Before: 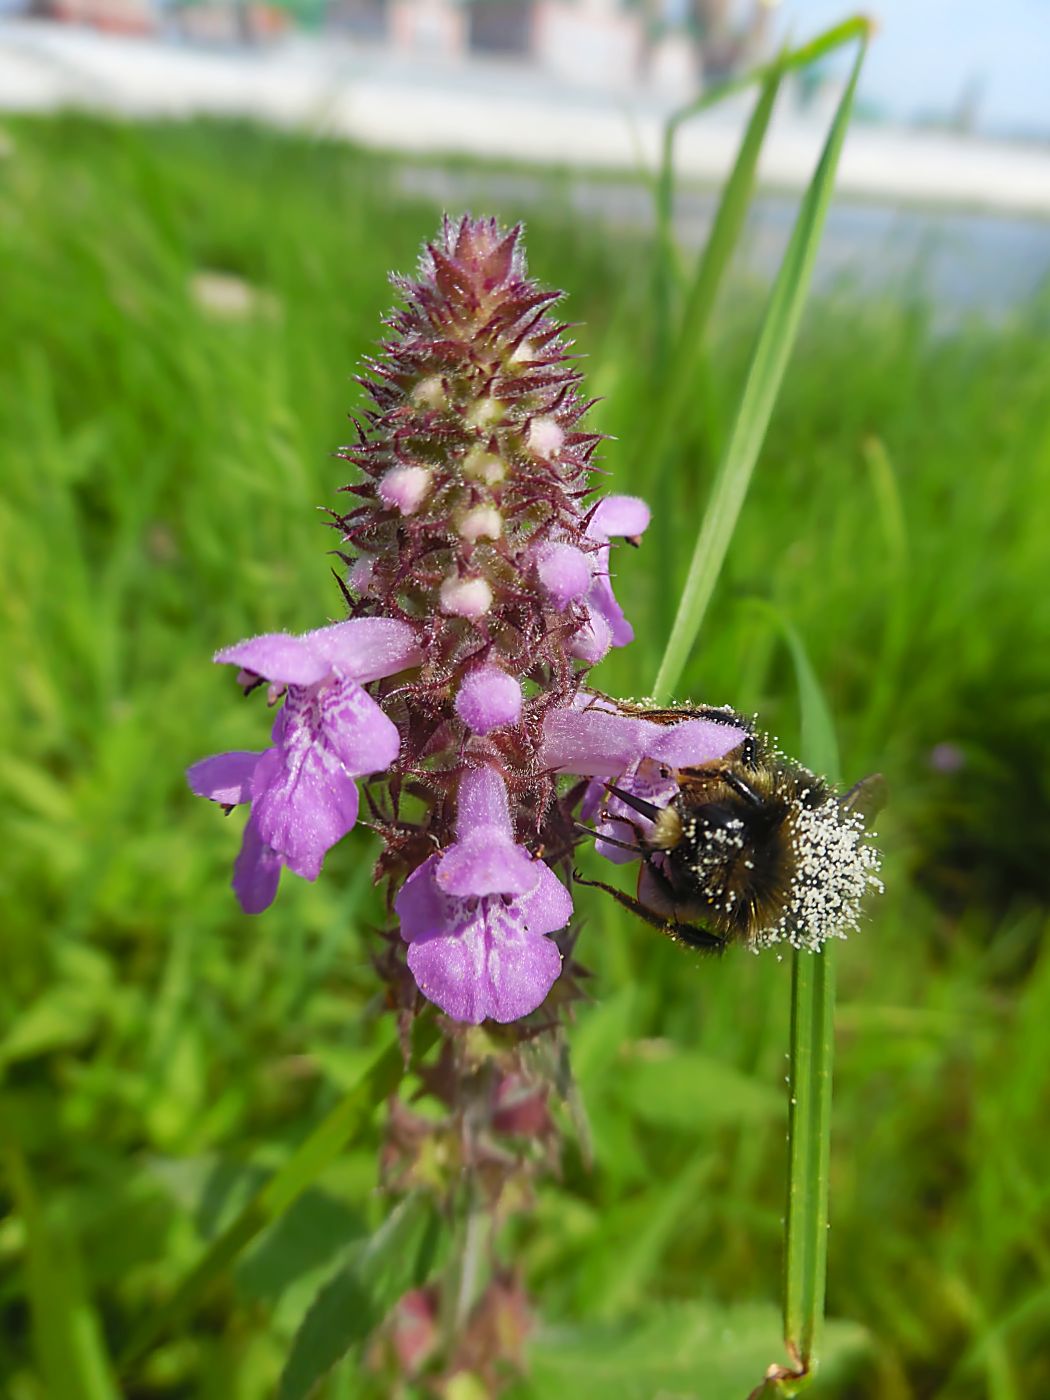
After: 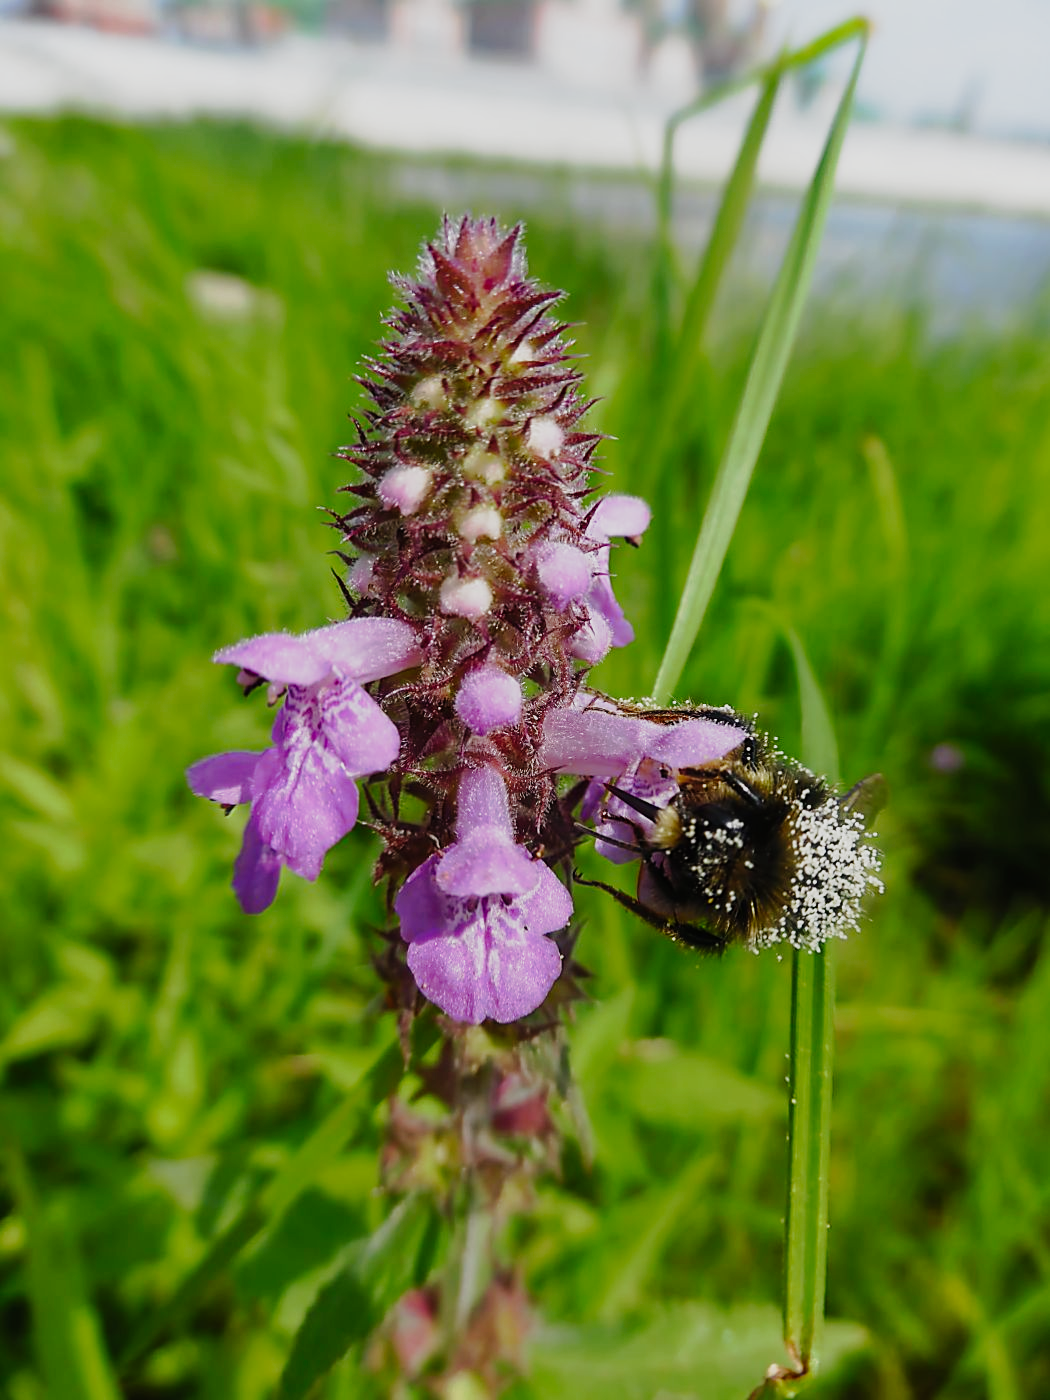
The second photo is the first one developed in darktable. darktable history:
filmic rgb: black relative exposure -14.17 EV, white relative exposure 3.37 EV, hardness 7.81, contrast 0.989, preserve chrominance no, color science v5 (2021), iterations of high-quality reconstruction 10
tone curve: curves: ch0 [(0, 0) (0.139, 0.081) (0.304, 0.259) (0.502, 0.505) (0.683, 0.676) (0.761, 0.773) (0.858, 0.858) (0.987, 0.945)]; ch1 [(0, 0) (0.172, 0.123) (0.304, 0.288) (0.414, 0.44) (0.472, 0.473) (0.502, 0.508) (0.54, 0.543) (0.583, 0.601) (0.638, 0.654) (0.741, 0.783) (1, 1)]; ch2 [(0, 0) (0.411, 0.424) (0.485, 0.476) (0.502, 0.502) (0.557, 0.54) (0.631, 0.576) (1, 1)], preserve colors none
